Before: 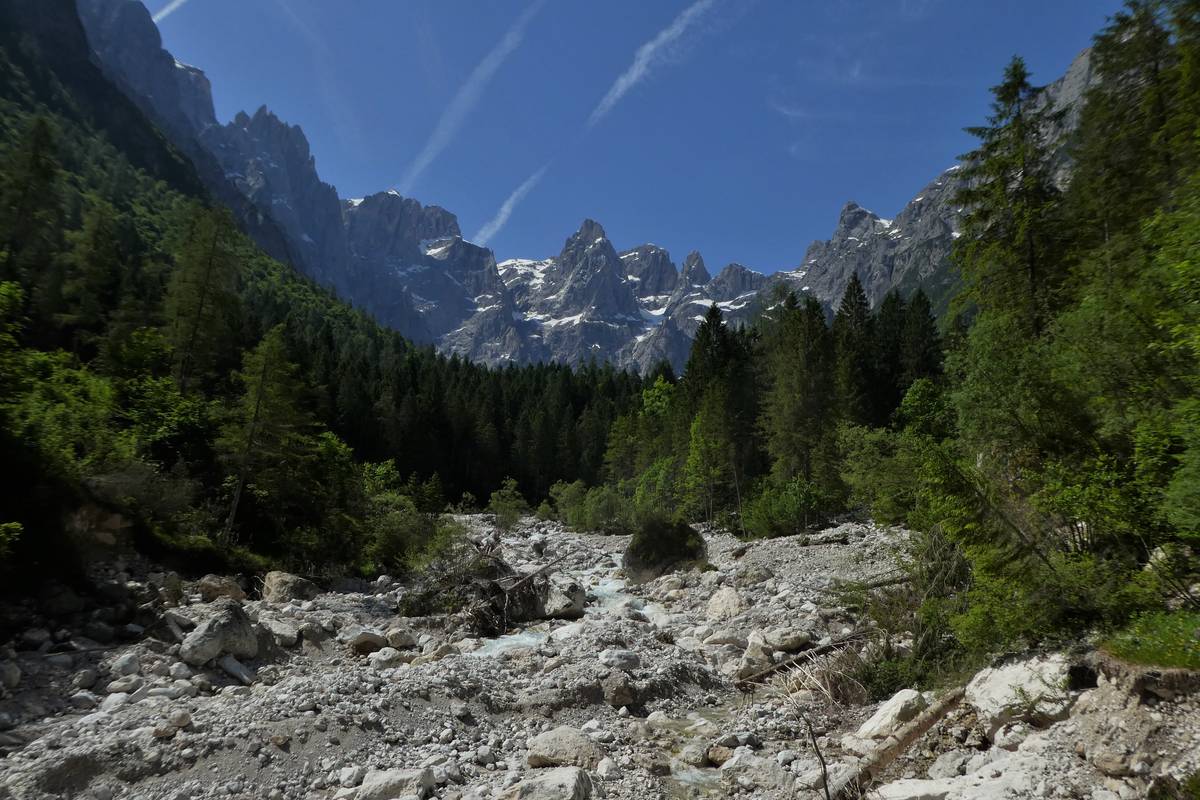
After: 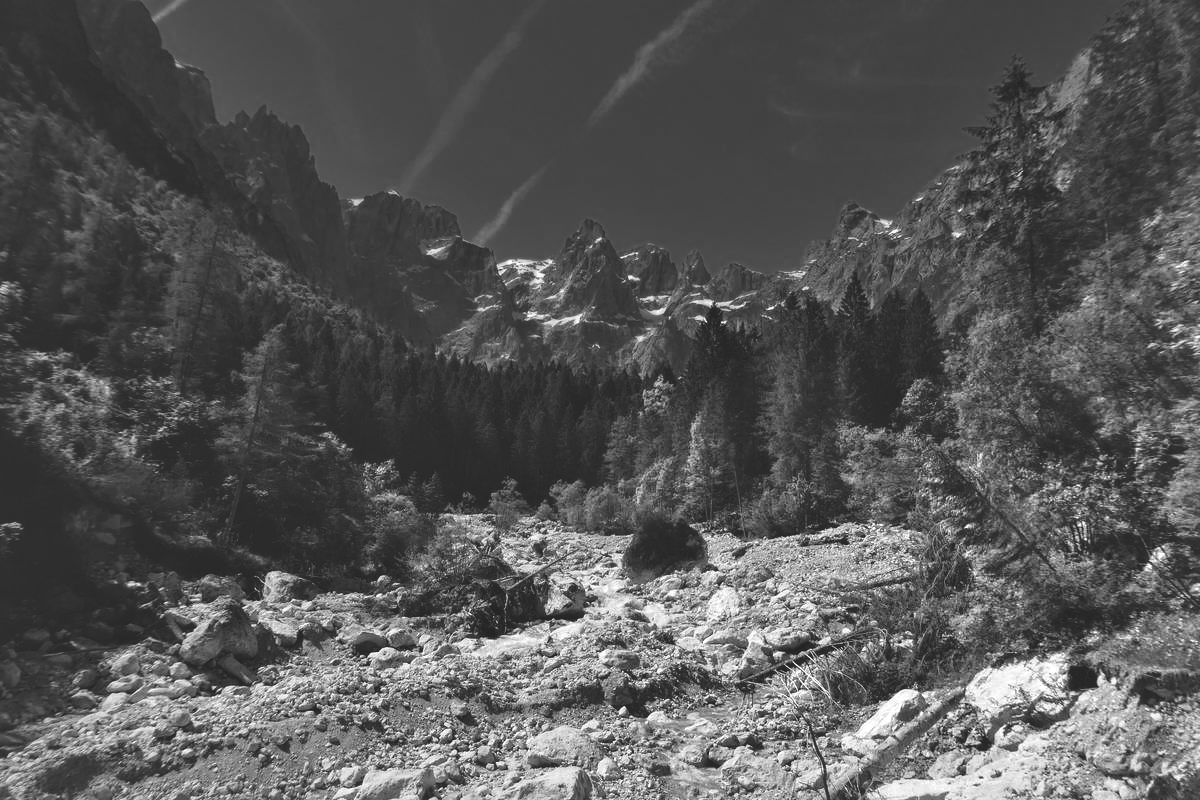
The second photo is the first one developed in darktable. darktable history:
color zones: curves: ch0 [(0, 0.554) (0.146, 0.662) (0.293, 0.86) (0.503, 0.774) (0.637, 0.106) (0.74, 0.072) (0.866, 0.488) (0.998, 0.569)]; ch1 [(0, 0) (0.143, 0) (0.286, 0) (0.429, 0) (0.571, 0) (0.714, 0) (0.857, 0)]
local contrast: mode bilateral grid, contrast 25, coarseness 60, detail 151%, midtone range 0.2
exposure: black level correction -0.03, compensate highlight preservation false
